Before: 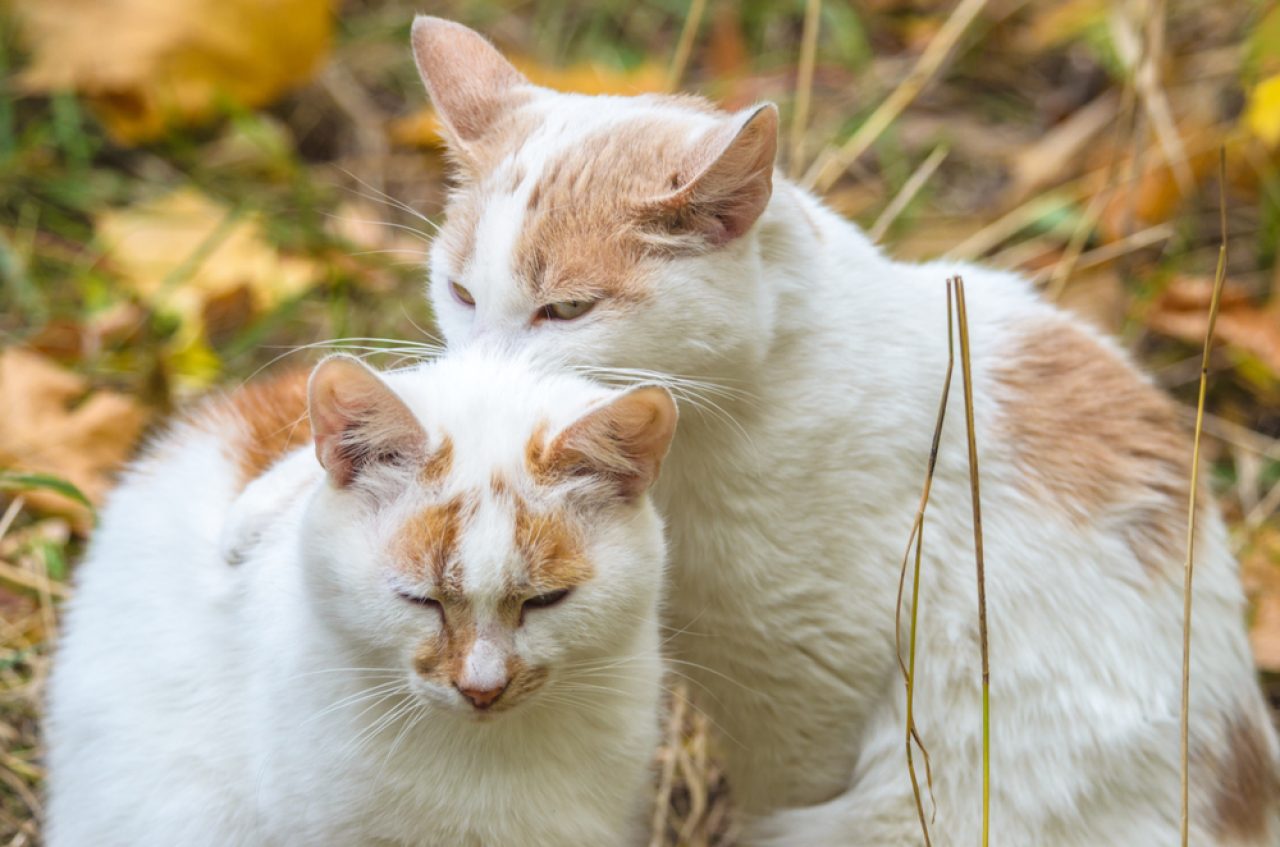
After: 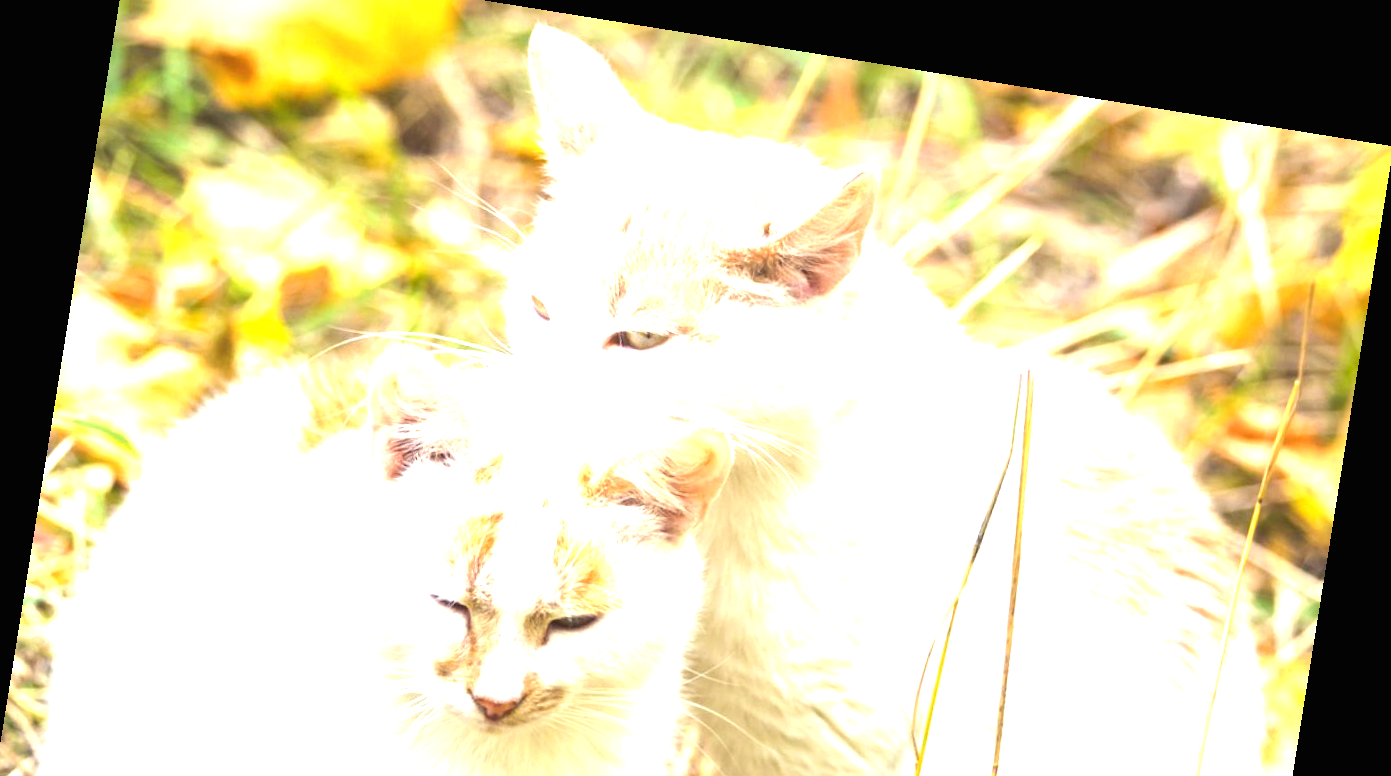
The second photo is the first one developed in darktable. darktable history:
color balance rgb: global vibrance 10%
levels: levels [0, 0.476, 0.951]
exposure: black level correction 0, exposure 1.975 EV, compensate exposure bias true, compensate highlight preservation false
rotate and perspective: rotation 9.12°, automatic cropping off
crop: left 0.387%, top 5.469%, bottom 19.809%
